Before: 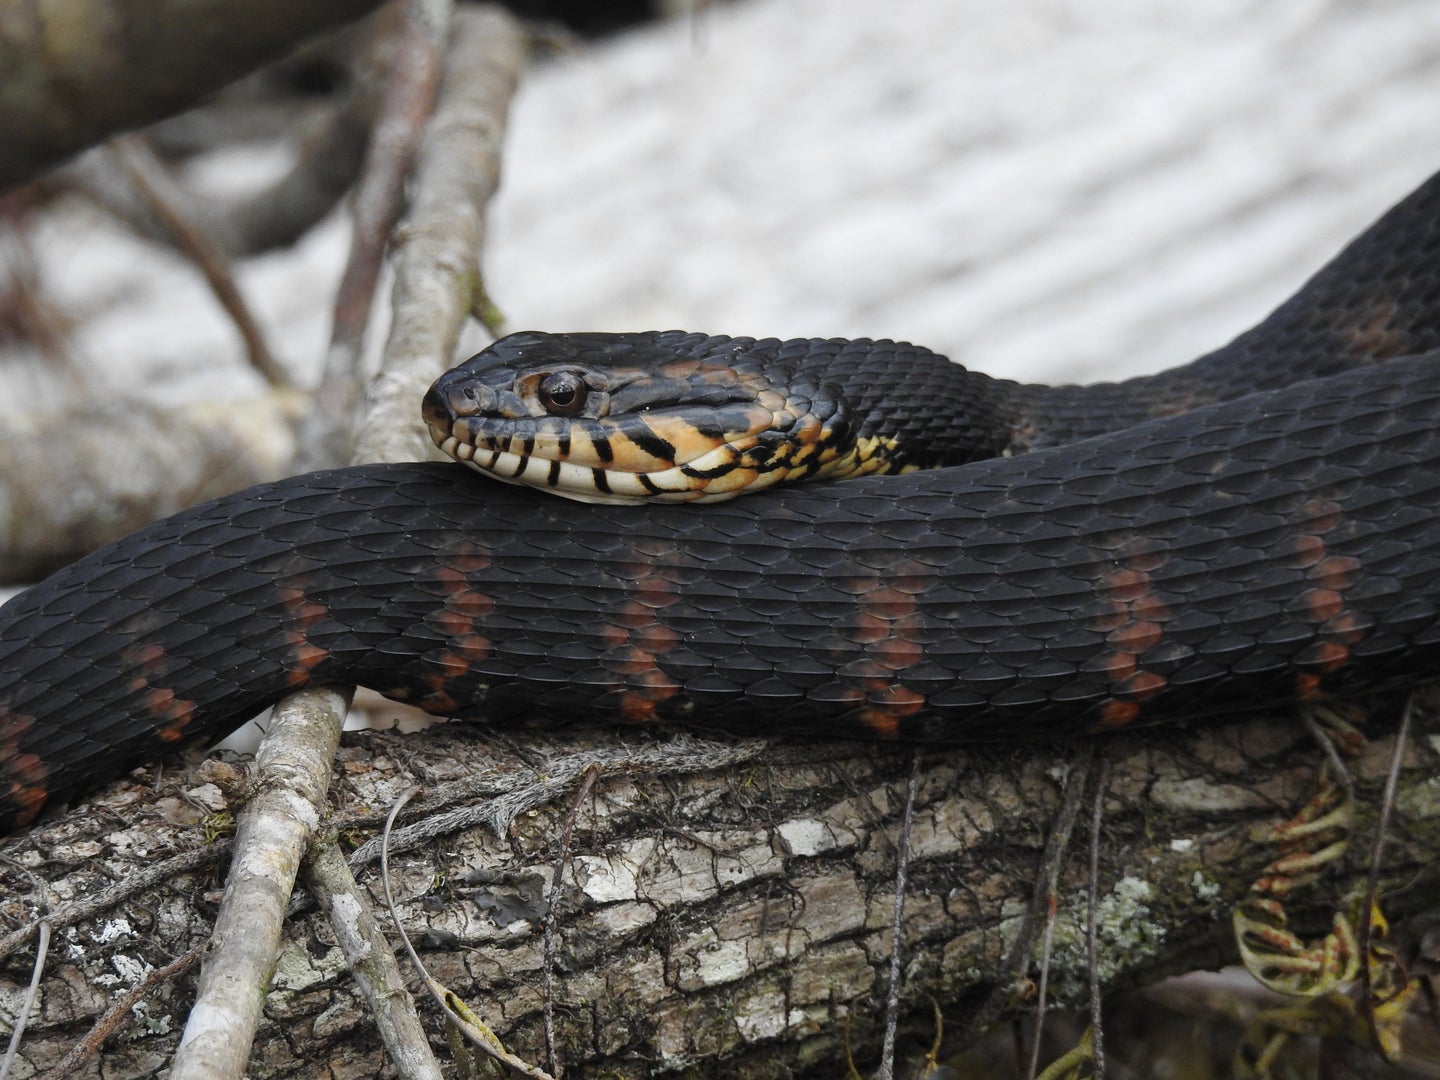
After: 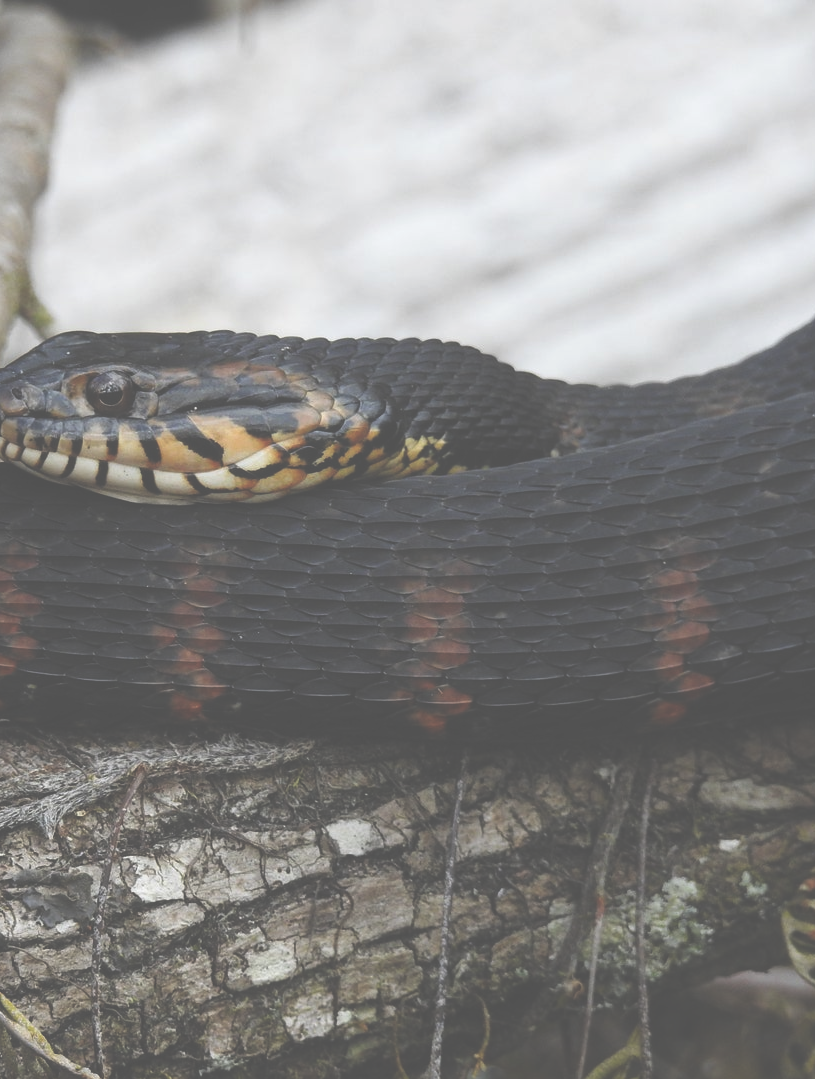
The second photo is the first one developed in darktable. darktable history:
rotate and perspective: automatic cropping off
exposure: black level correction -0.087, compensate highlight preservation false
crop: left 31.458%, top 0%, right 11.876%
